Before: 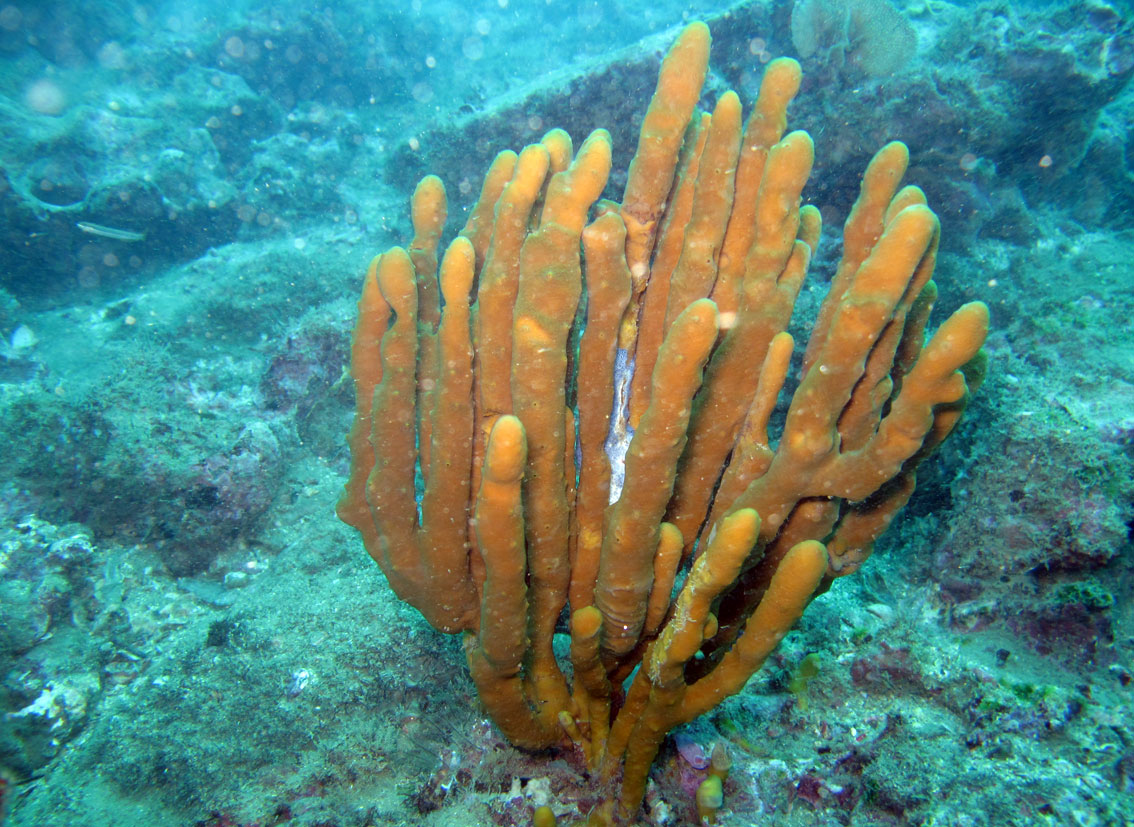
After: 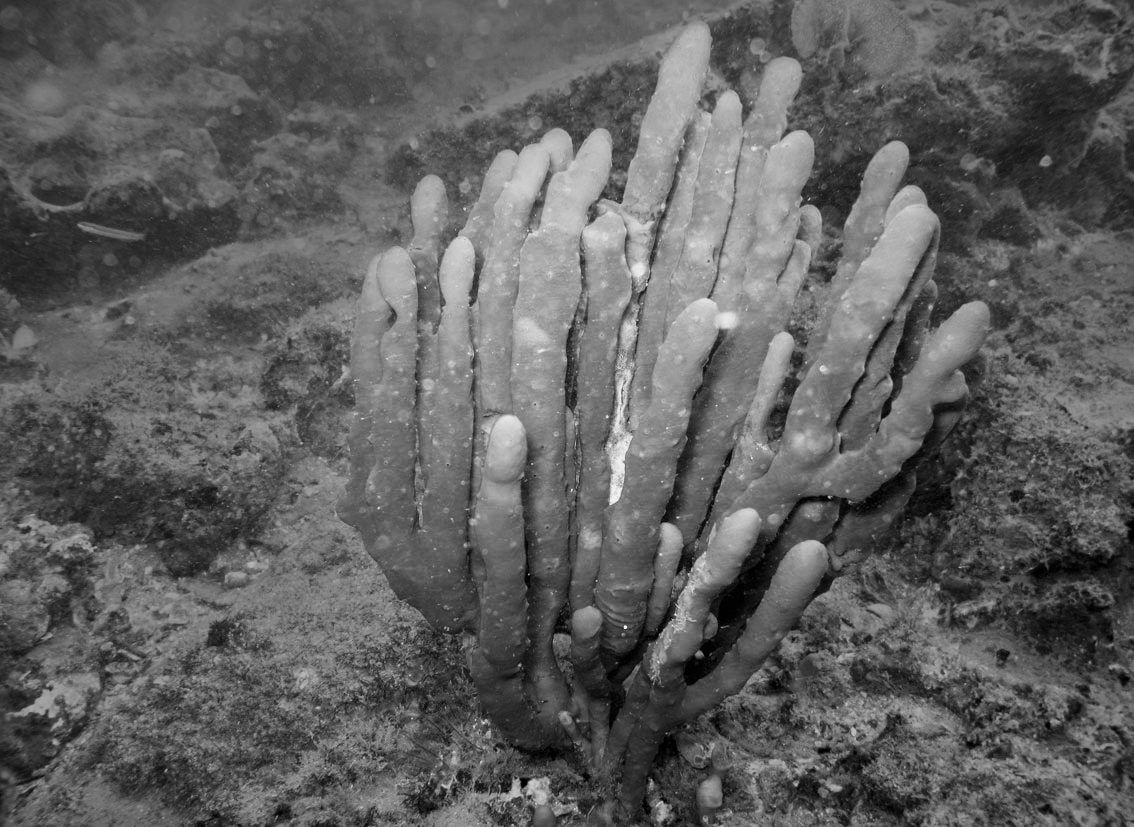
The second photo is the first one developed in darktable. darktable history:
haze removal: compatibility mode true, adaptive false
rotate and perspective: crop left 0, crop top 0
monochrome: a 26.22, b 42.67, size 0.8
contrast brightness saturation: contrast 0.26, brightness 0.02, saturation 0.87
